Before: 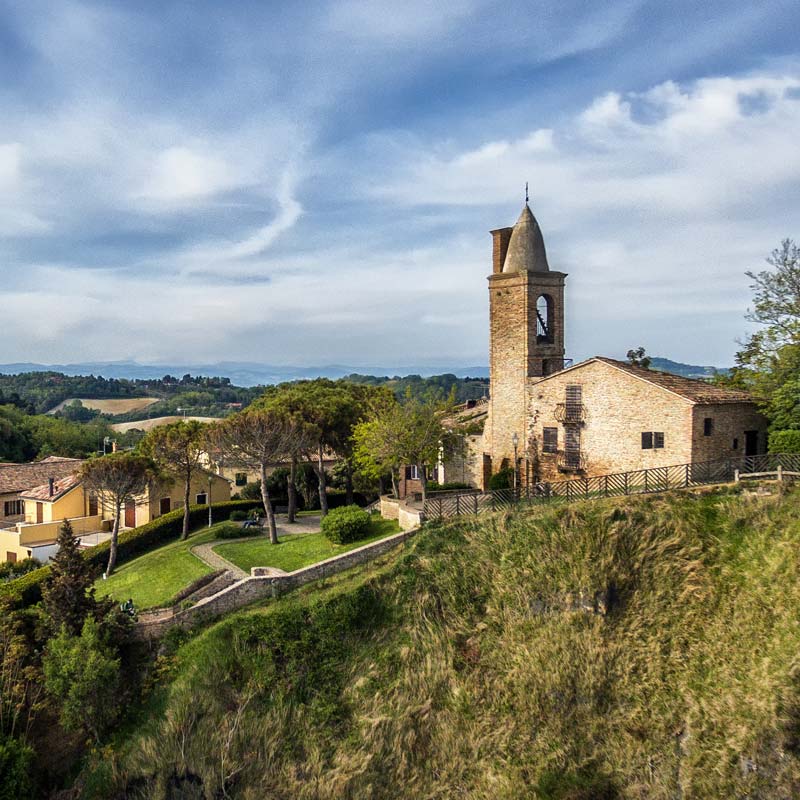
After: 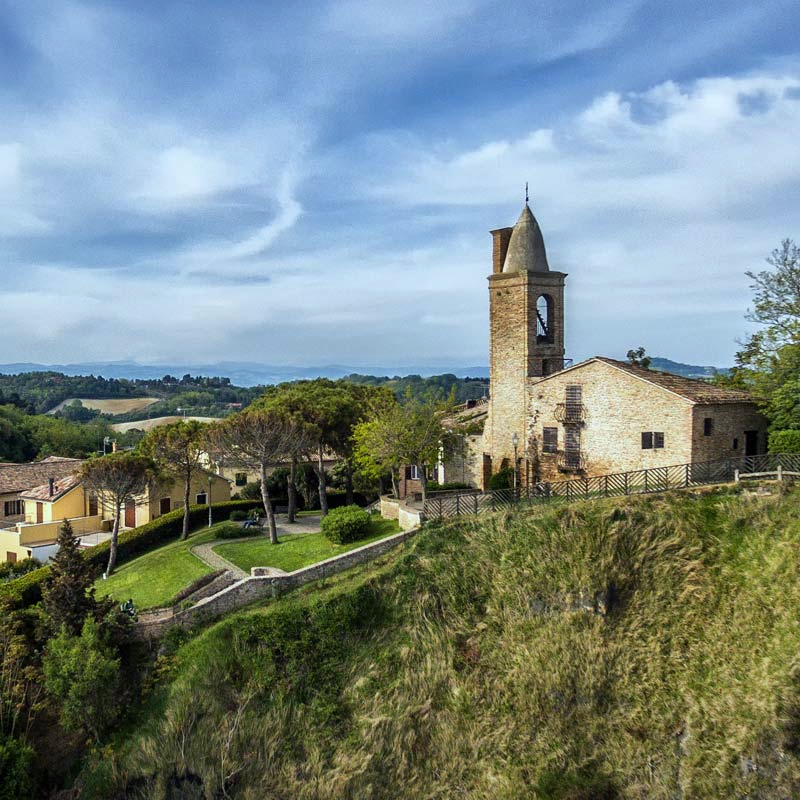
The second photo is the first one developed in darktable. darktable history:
rotate and perspective: automatic cropping off
white balance: red 0.925, blue 1.046
